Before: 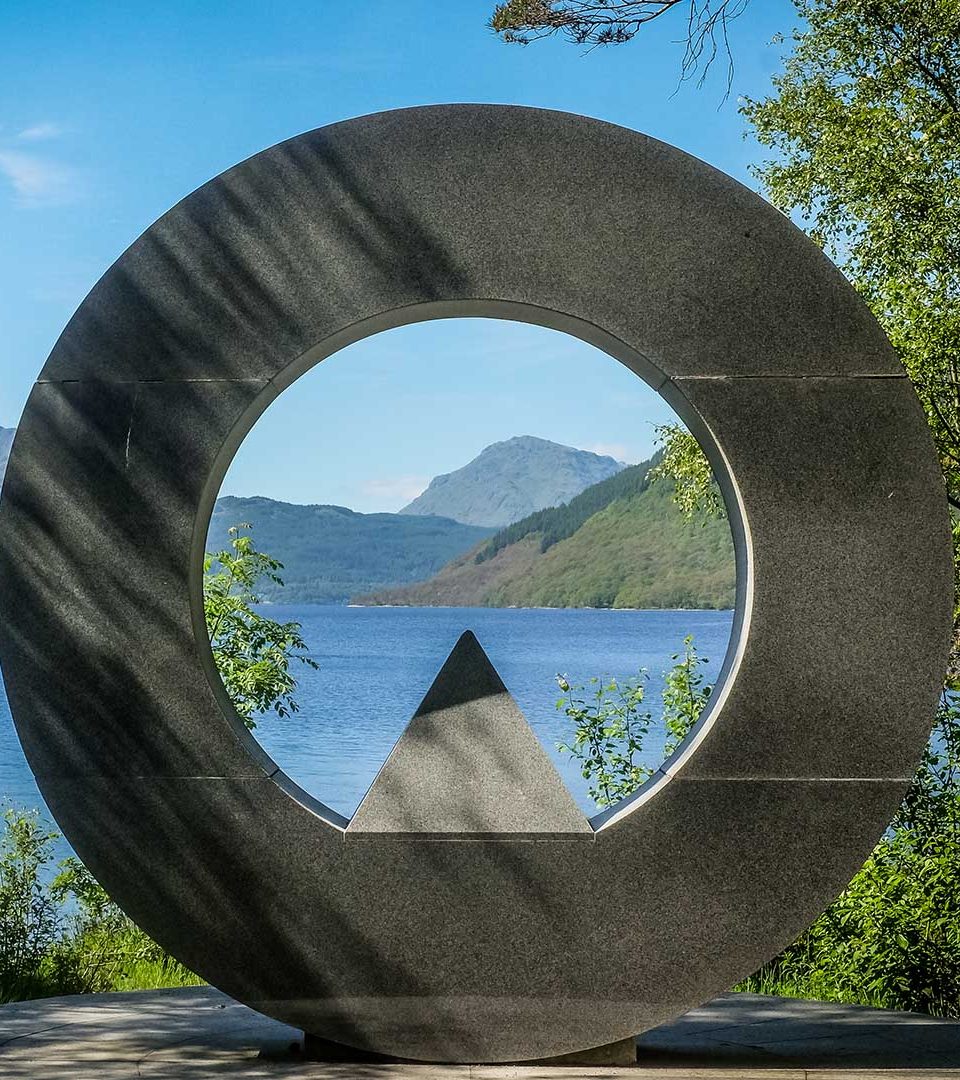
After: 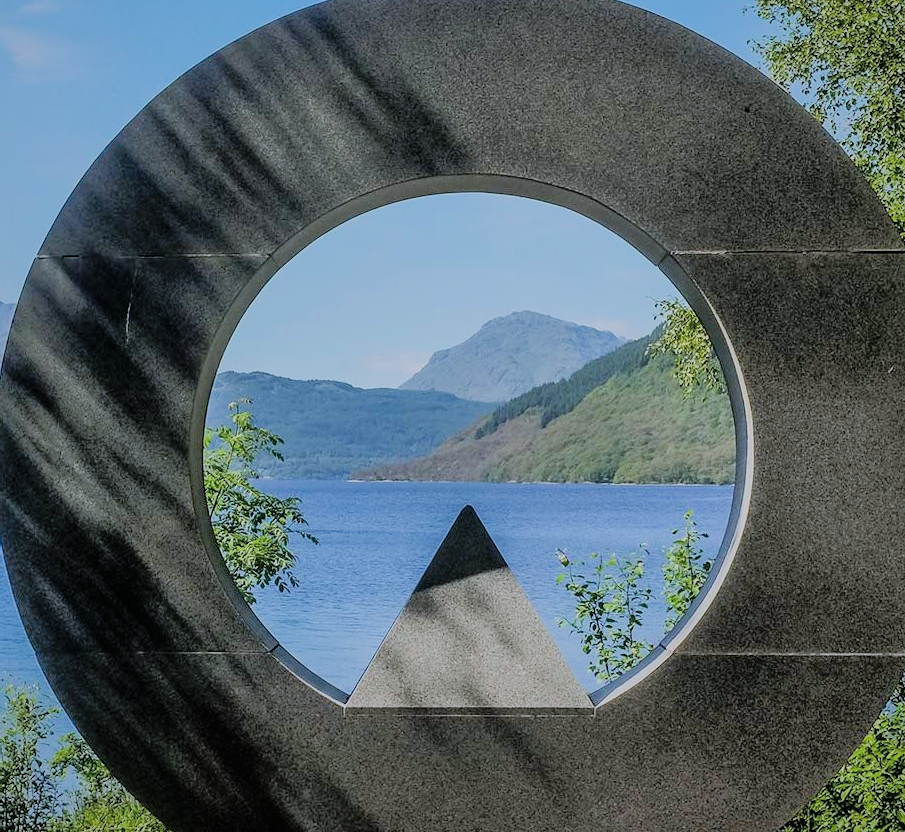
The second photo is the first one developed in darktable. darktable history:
tone equalizer: -8 EV -0.417 EV, -7 EV -0.389 EV, -6 EV -0.333 EV, -5 EV -0.222 EV, -3 EV 0.222 EV, -2 EV 0.333 EV, -1 EV 0.389 EV, +0 EV 0.417 EV, edges refinement/feathering 500, mask exposure compensation -1.57 EV, preserve details no
crop and rotate: angle 0.03°, top 11.643%, right 5.651%, bottom 11.189%
shadows and highlights: shadows 60, highlights -60
white balance: emerald 1
color calibration: illuminant as shot in camera, x 0.358, y 0.373, temperature 4628.91 K
filmic rgb: black relative exposure -7.65 EV, white relative exposure 4.56 EV, hardness 3.61
